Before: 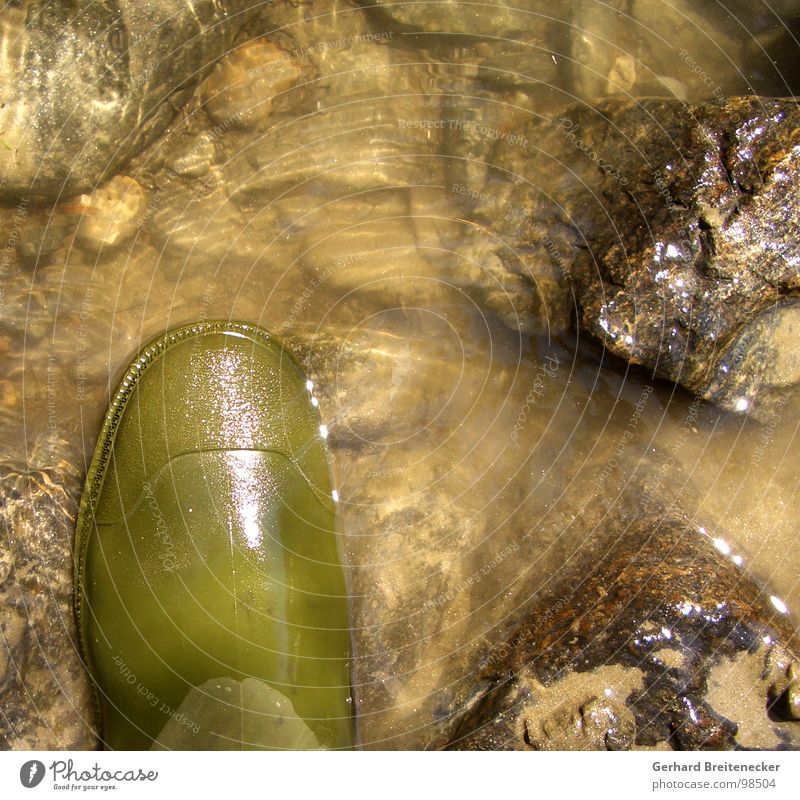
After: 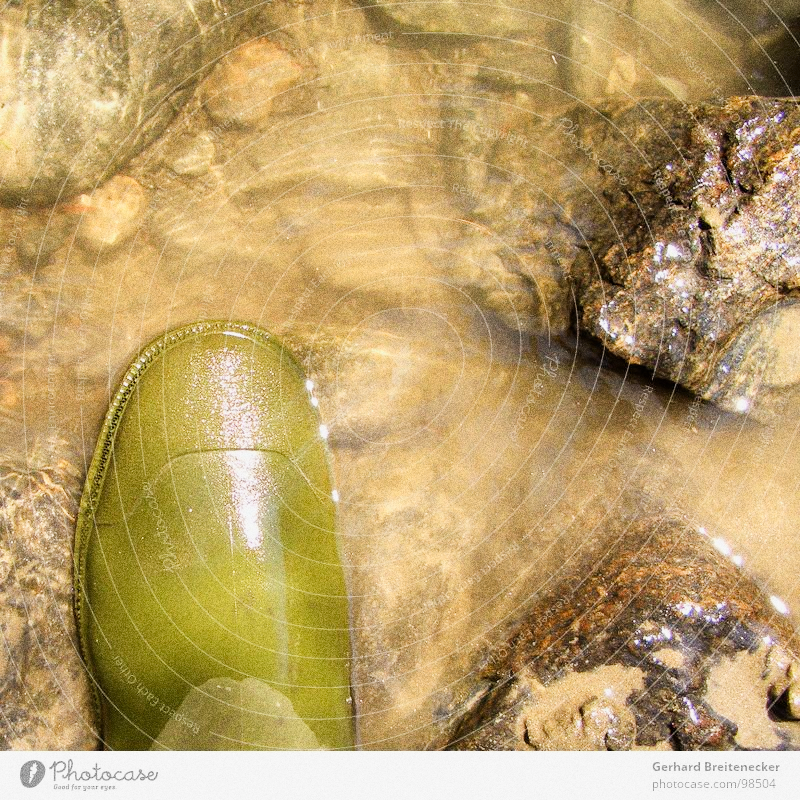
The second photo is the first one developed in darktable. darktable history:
filmic rgb: black relative exposure -7.65 EV, white relative exposure 4.56 EV, hardness 3.61
exposure: black level correction 0, exposure 1.2 EV, compensate highlight preservation false
grain: strength 49.07%
